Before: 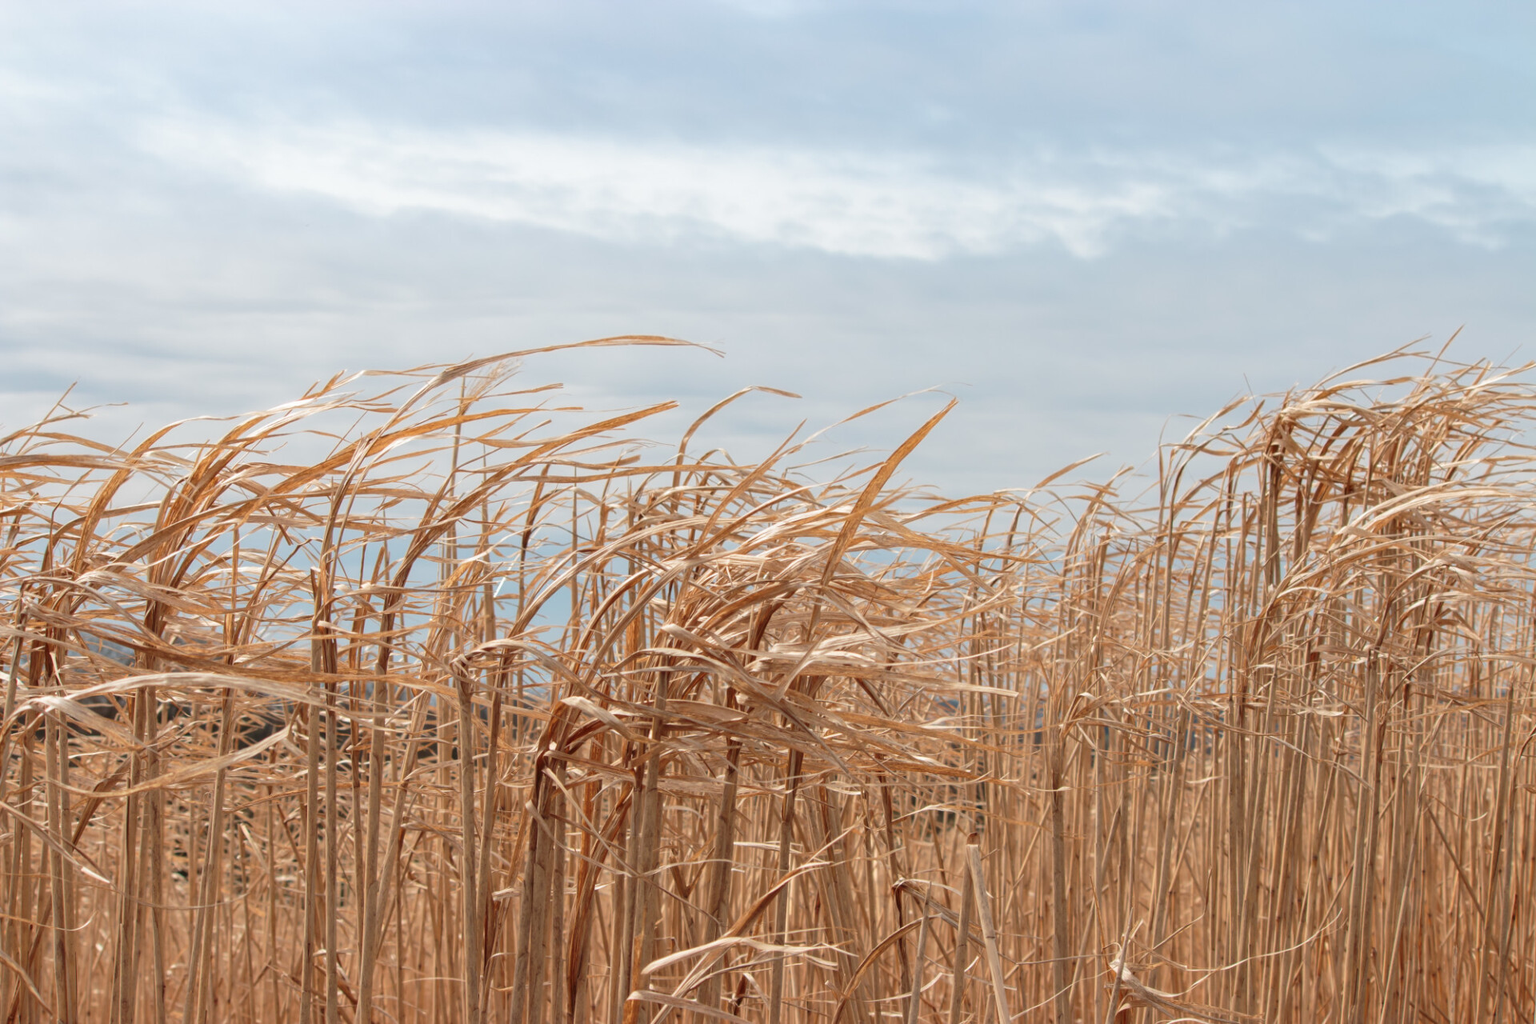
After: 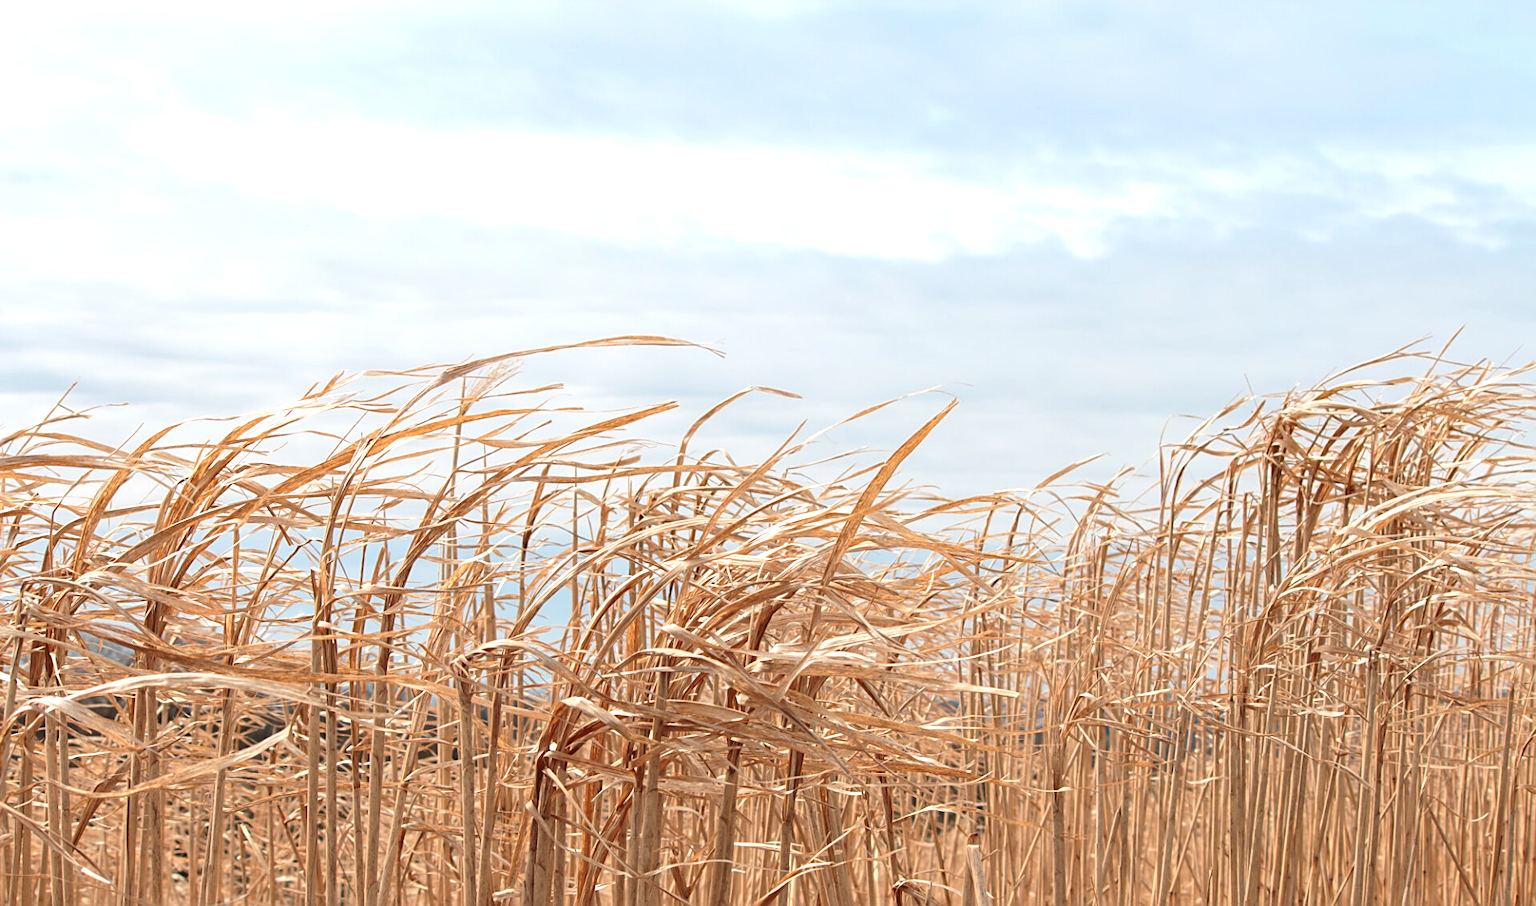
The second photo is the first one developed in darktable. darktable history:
sharpen: on, module defaults
crop and rotate: top 0%, bottom 11.49%
exposure: black level correction 0, exposure 0.5 EV, compensate exposure bias true, compensate highlight preservation false
